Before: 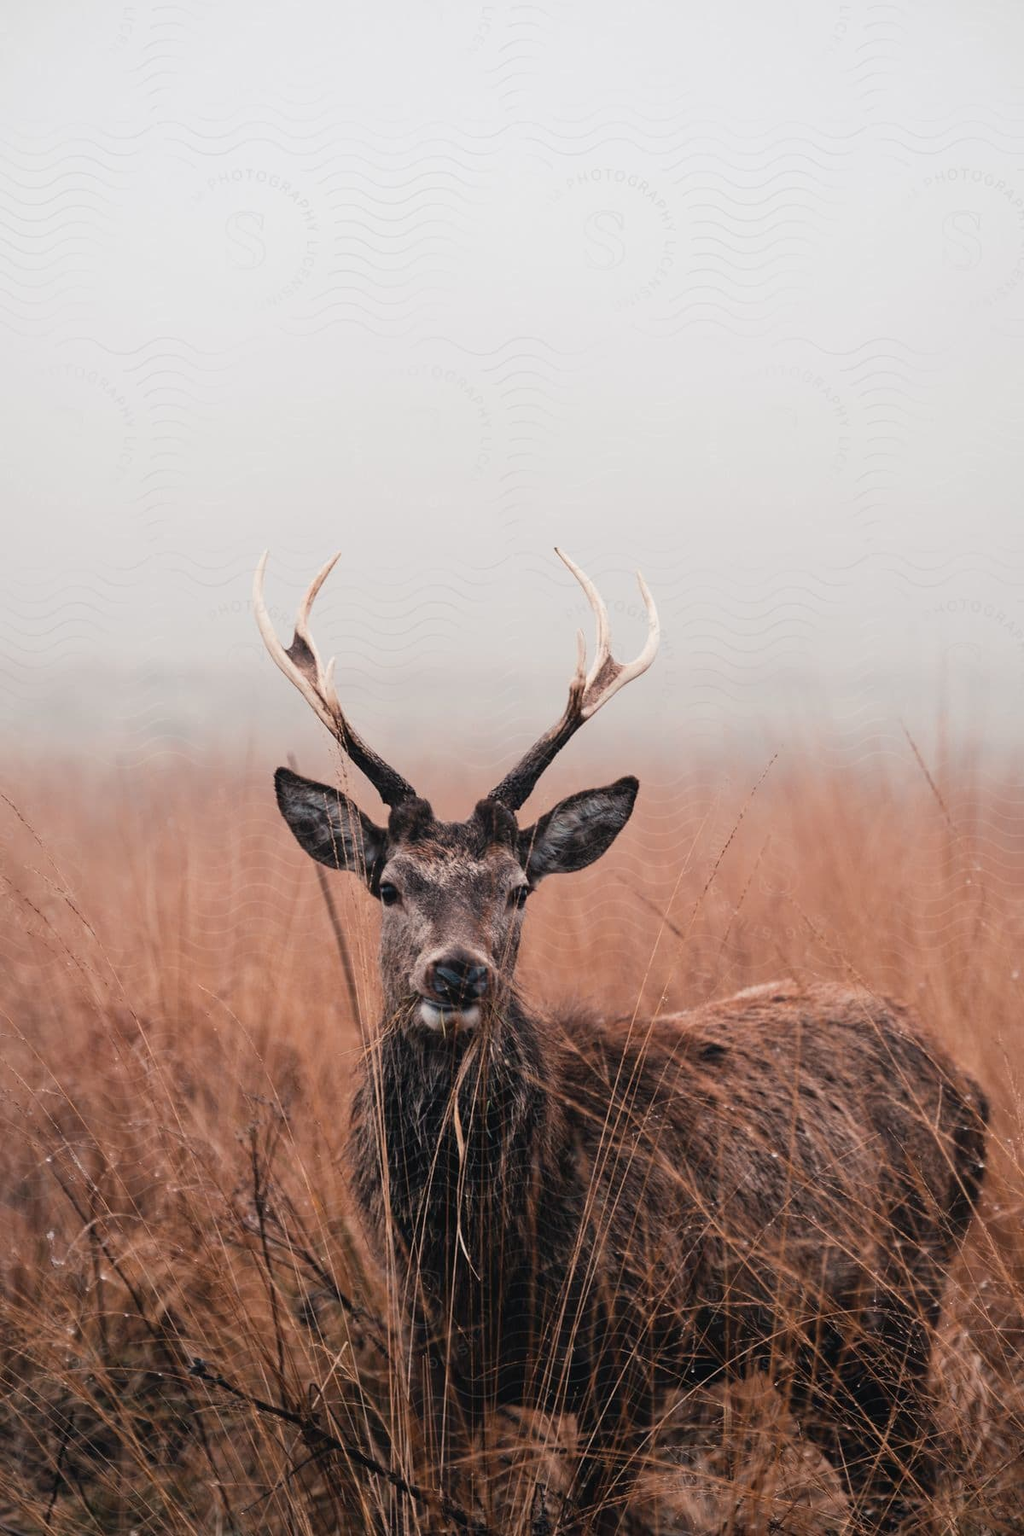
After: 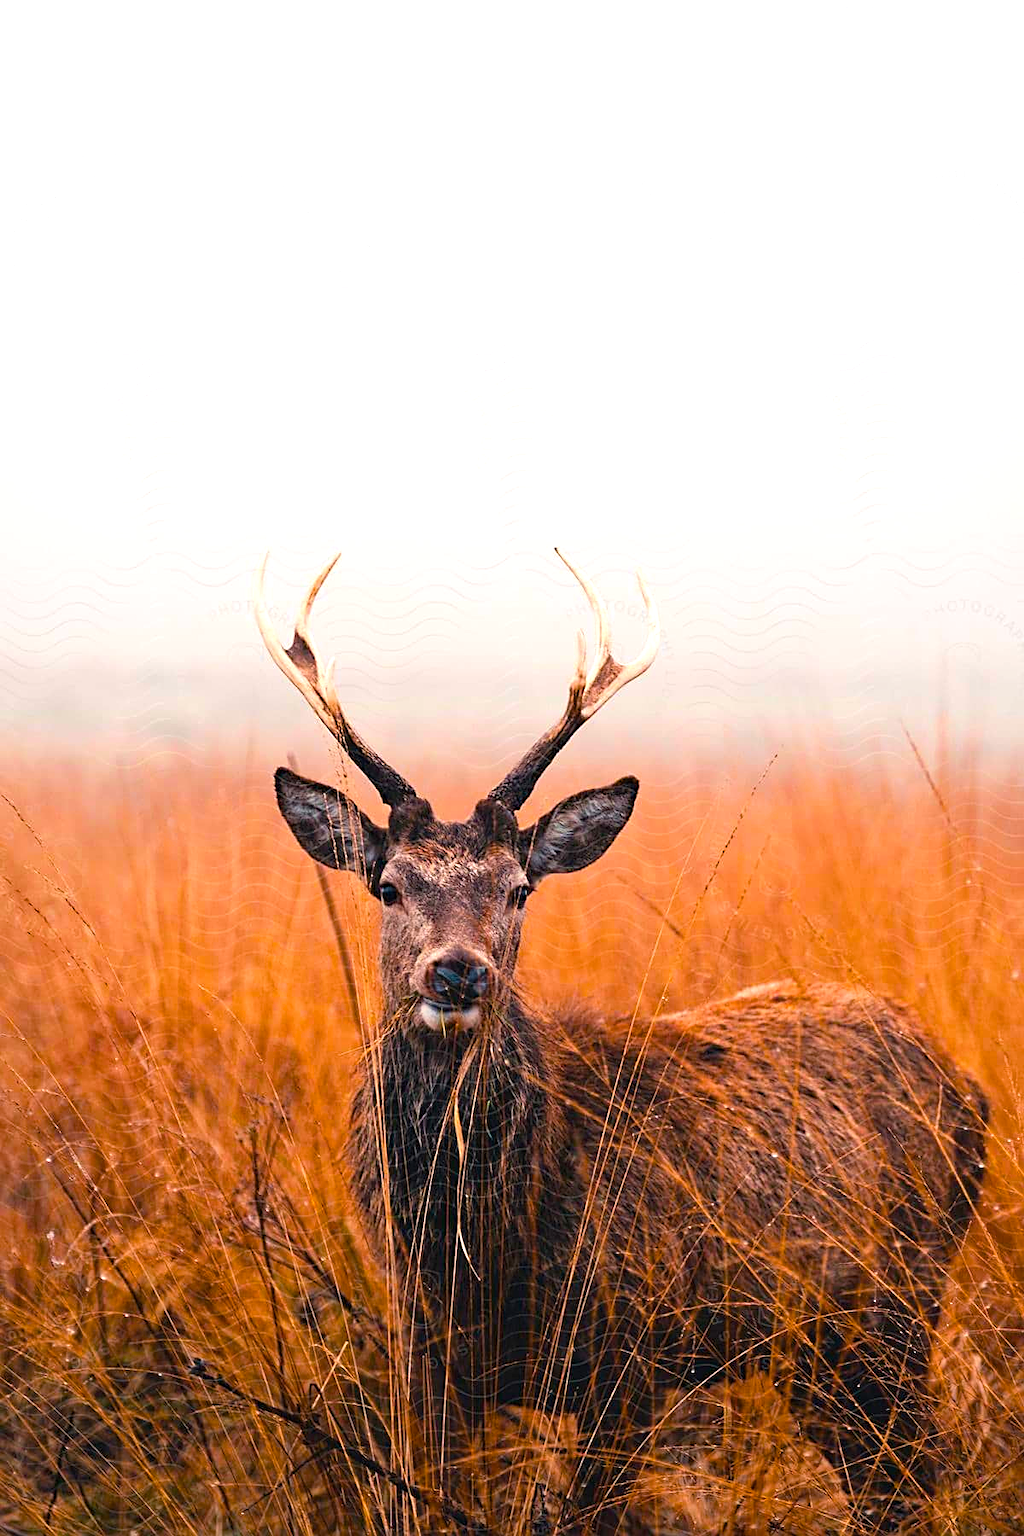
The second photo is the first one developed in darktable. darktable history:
exposure: exposure 0.603 EV, compensate highlight preservation false
haze removal: compatibility mode true, adaptive false
color balance rgb: perceptual saturation grading › global saturation 30.975%, global vibrance 59.674%
sharpen: on, module defaults
